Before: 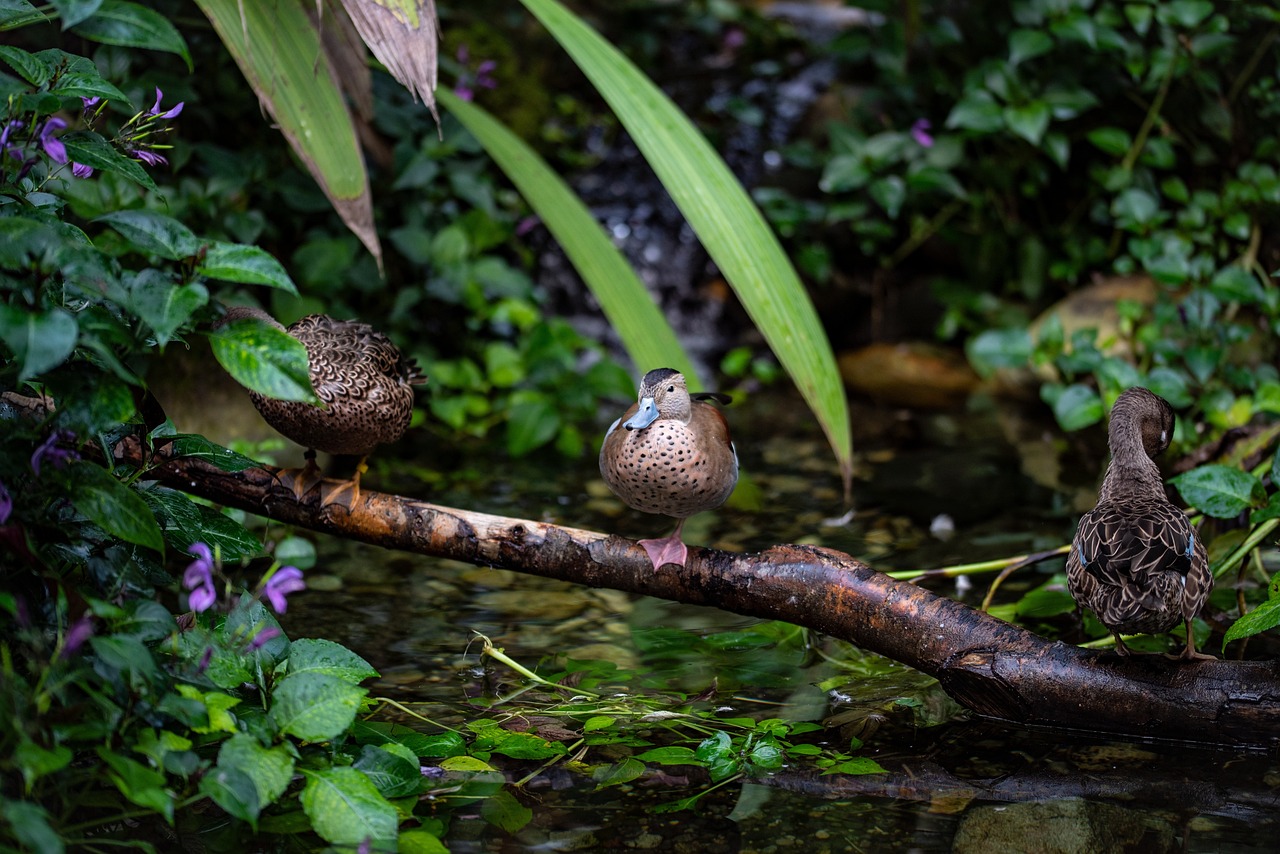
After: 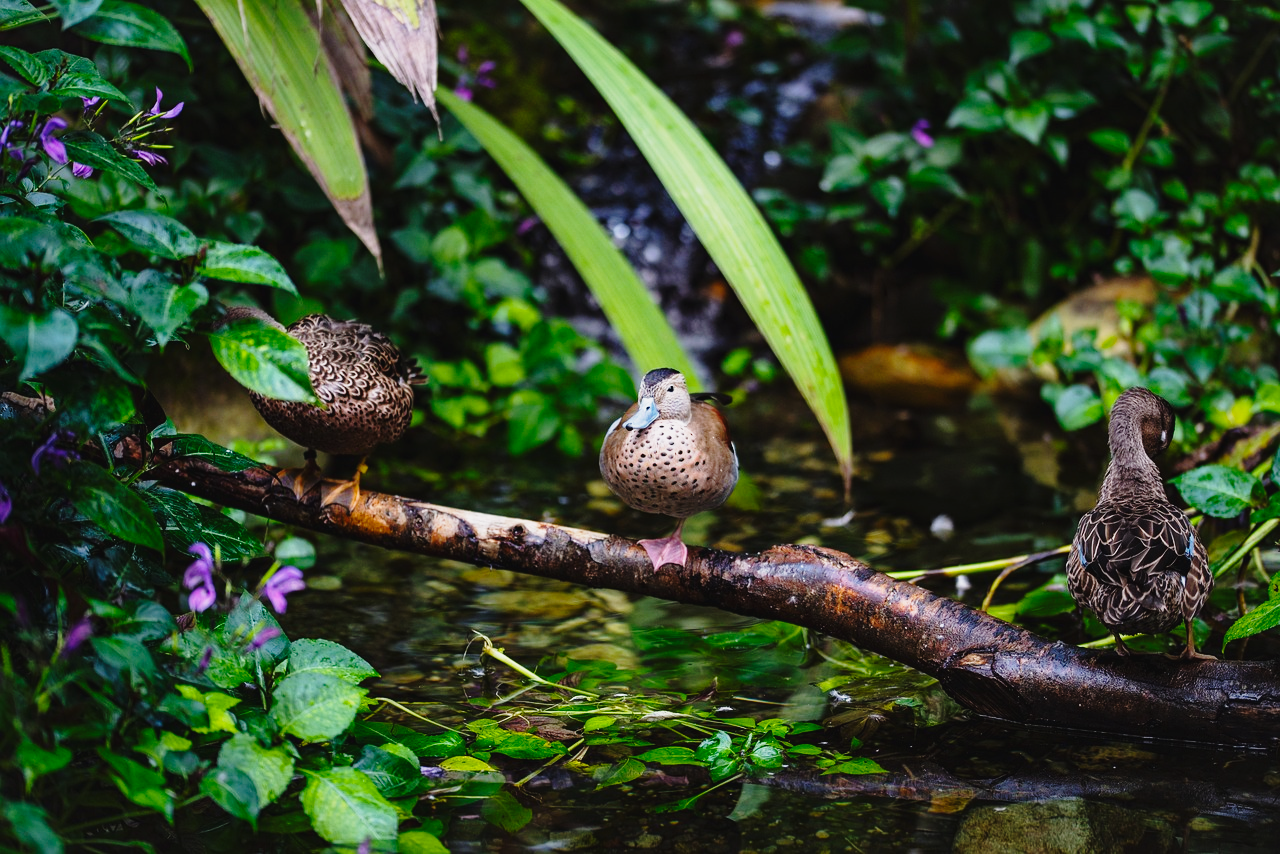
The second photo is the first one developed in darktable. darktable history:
contrast brightness saturation: contrast -0.077, brightness -0.044, saturation -0.114
color balance rgb: linear chroma grading › global chroma 16.659%, perceptual saturation grading › global saturation -0.06%
base curve: curves: ch0 [(0, 0) (0.028, 0.03) (0.121, 0.232) (0.46, 0.748) (0.859, 0.968) (1, 1)], preserve colors none
